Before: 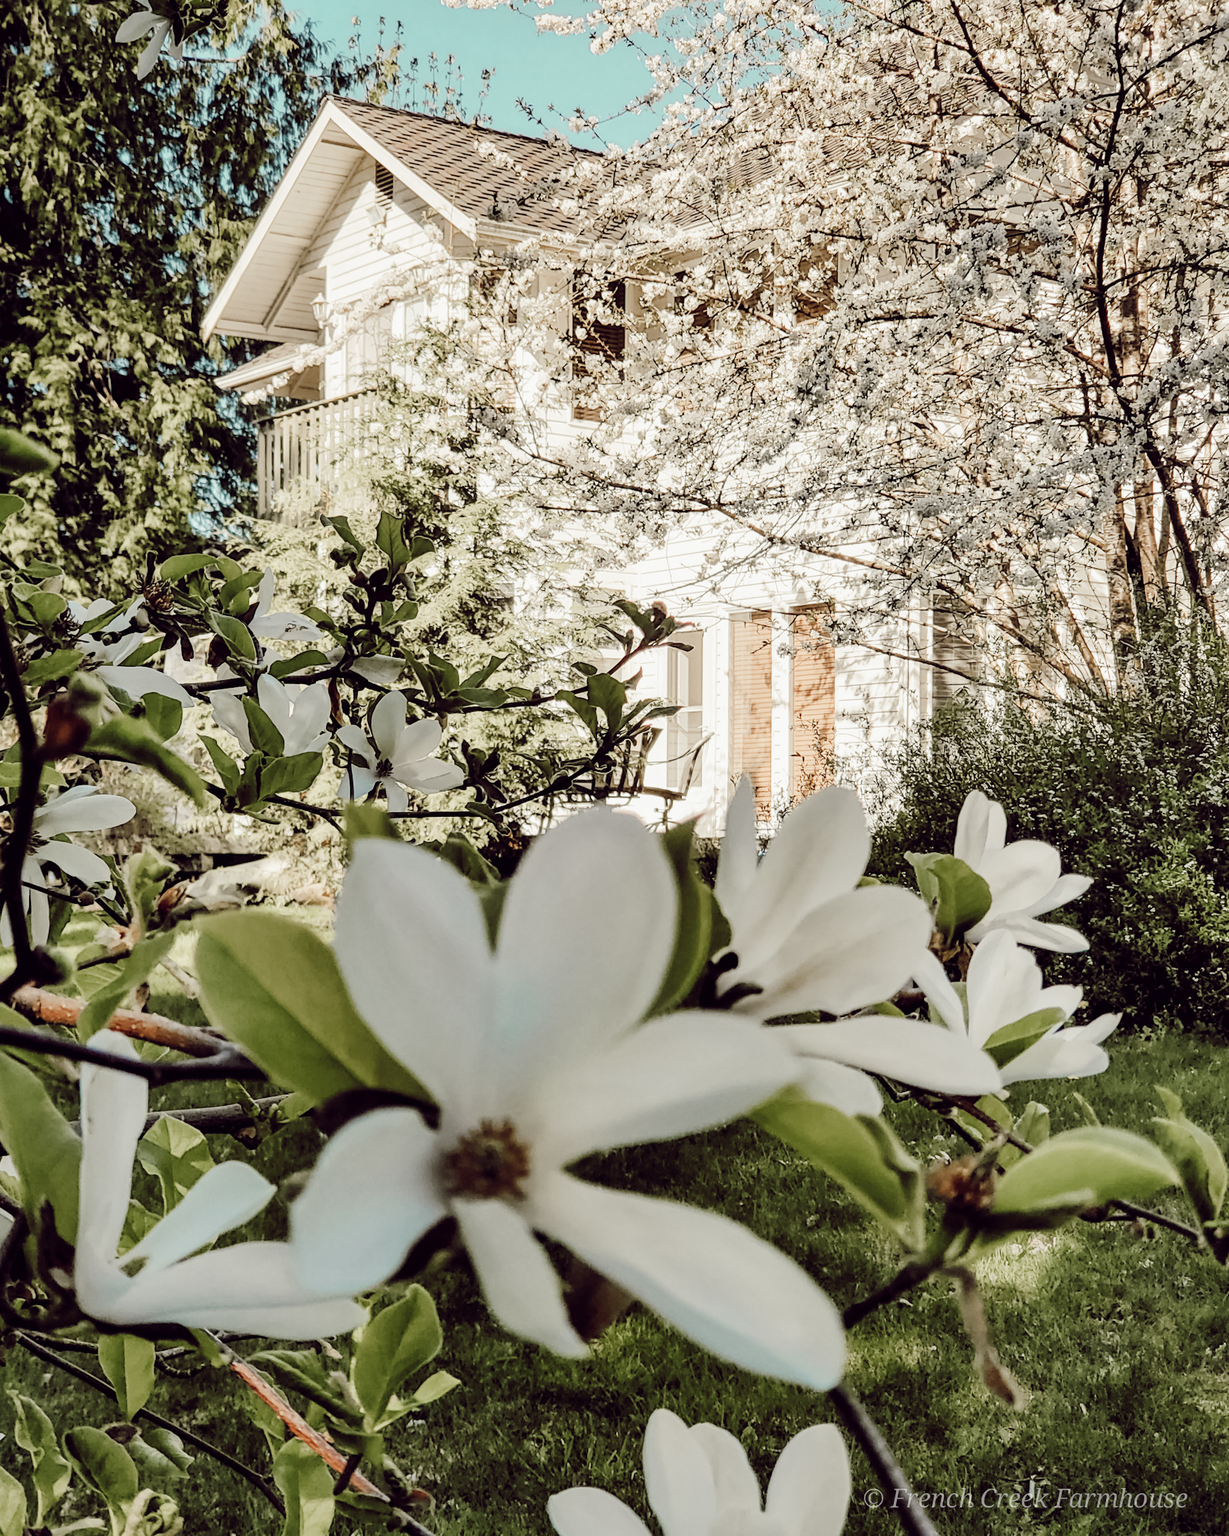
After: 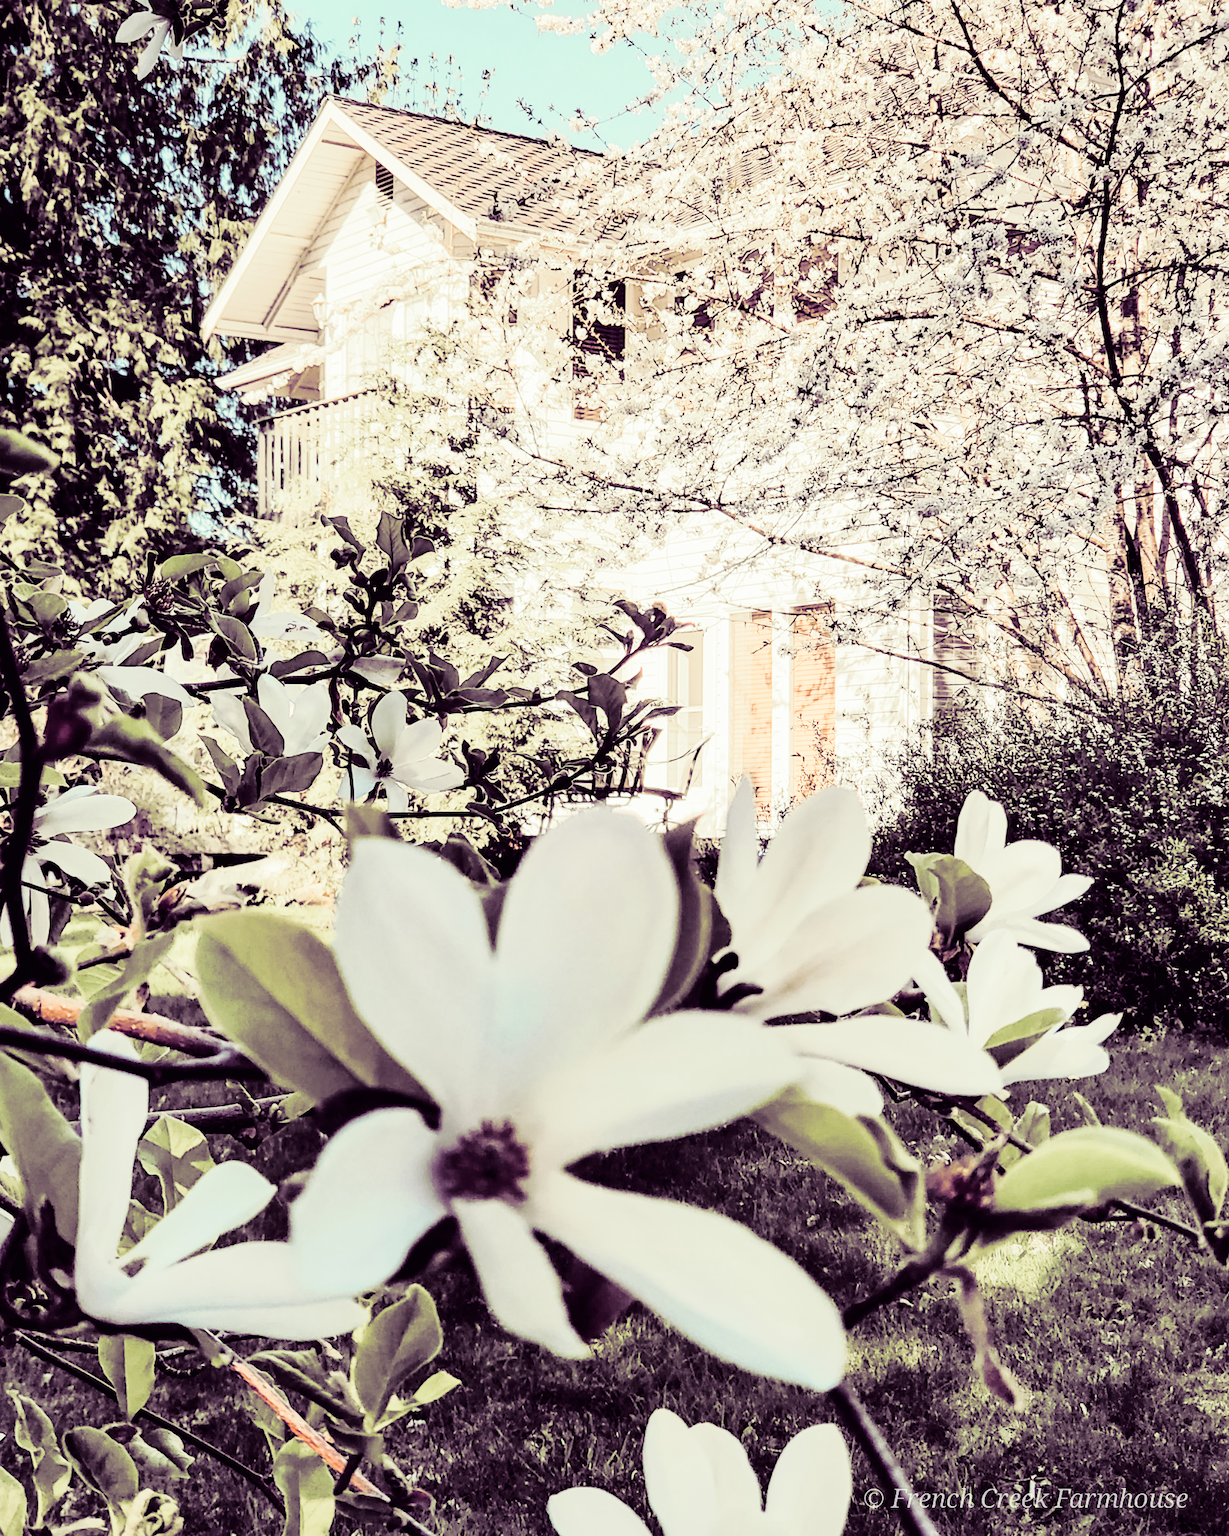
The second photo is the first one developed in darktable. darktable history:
rotate and perspective: crop left 0, crop top 0
tone curve: curves: ch0 [(0, 0) (0.003, 0.002) (0.011, 0.008) (0.025, 0.019) (0.044, 0.034) (0.069, 0.053) (0.1, 0.079) (0.136, 0.127) (0.177, 0.191) (0.224, 0.274) (0.277, 0.367) (0.335, 0.465) (0.399, 0.552) (0.468, 0.643) (0.543, 0.737) (0.623, 0.82) (0.709, 0.891) (0.801, 0.928) (0.898, 0.963) (1, 1)], color space Lab, independent channels, preserve colors none
split-toning: shadows › hue 277.2°, shadows › saturation 0.74
